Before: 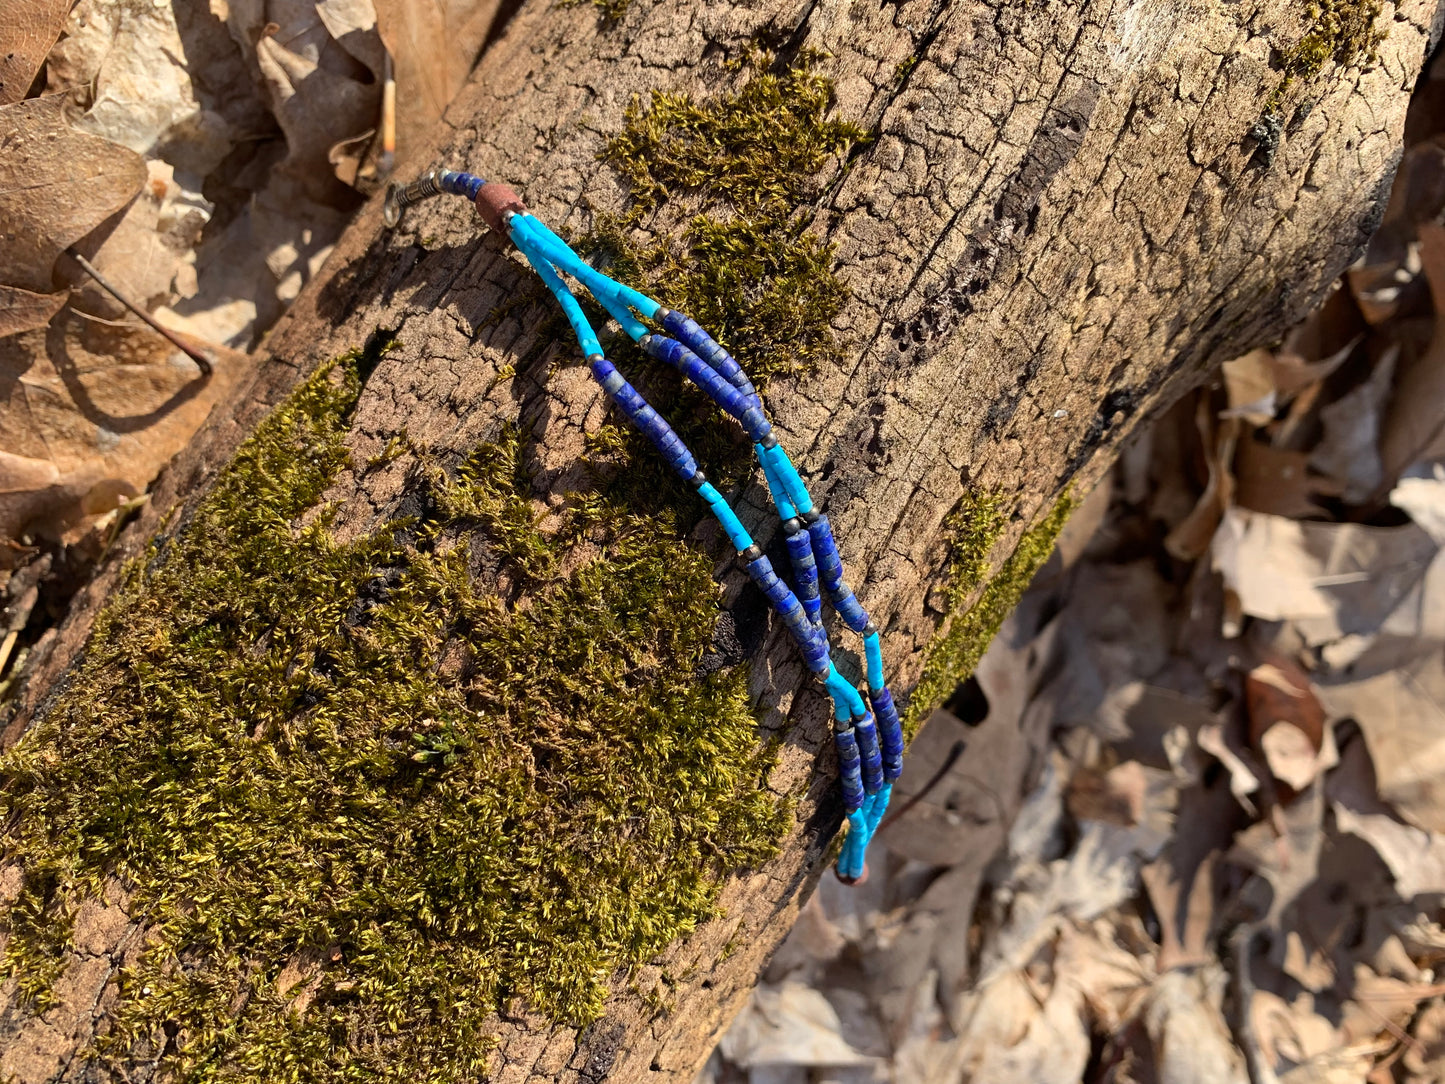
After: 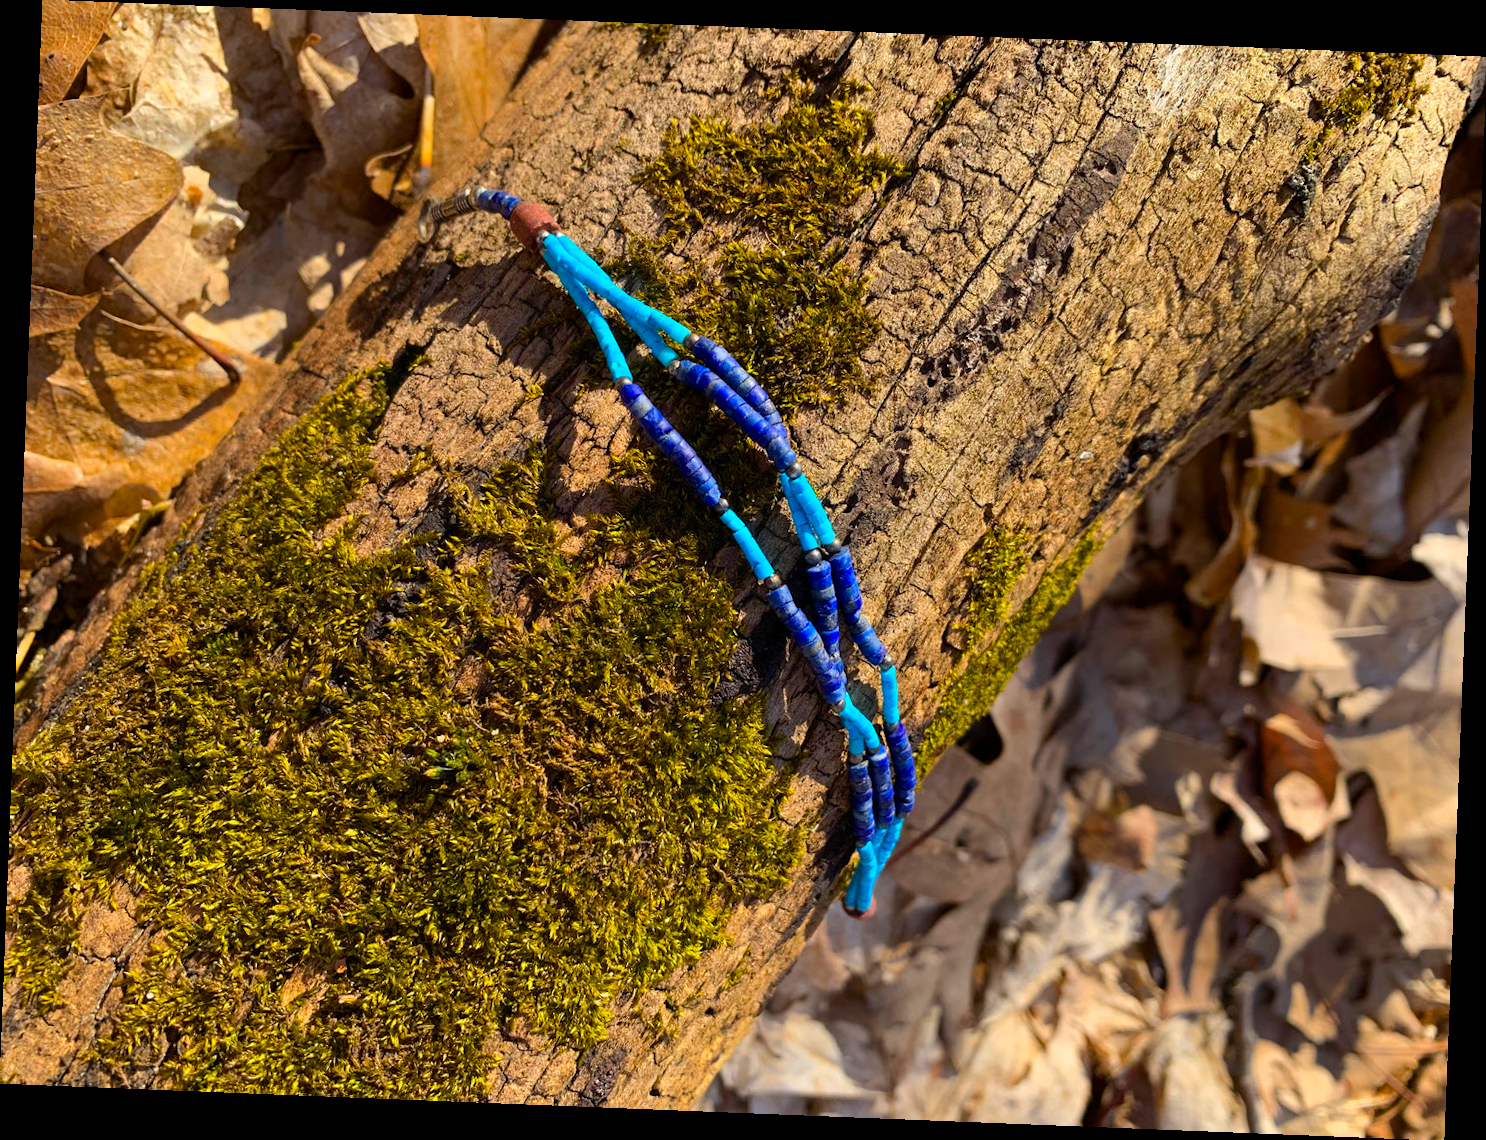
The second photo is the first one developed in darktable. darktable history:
color balance rgb: linear chroma grading › global chroma 15%, perceptual saturation grading › global saturation 30%
rotate and perspective: rotation 2.27°, automatic cropping off
